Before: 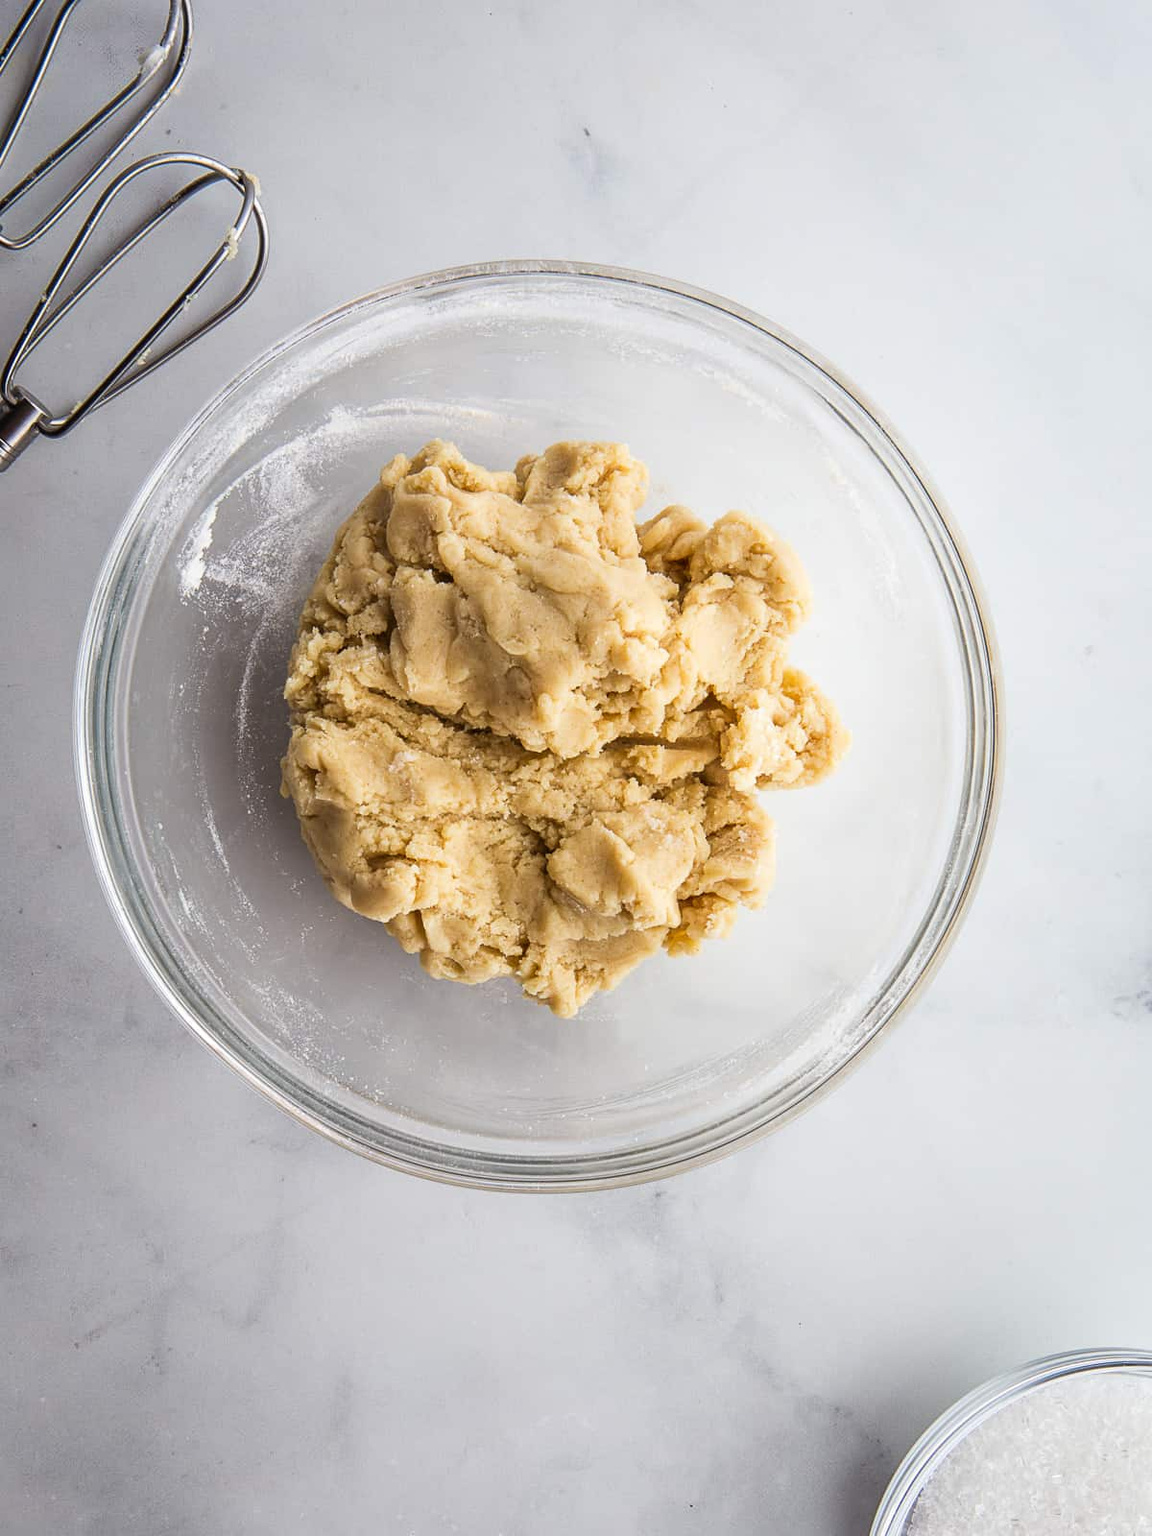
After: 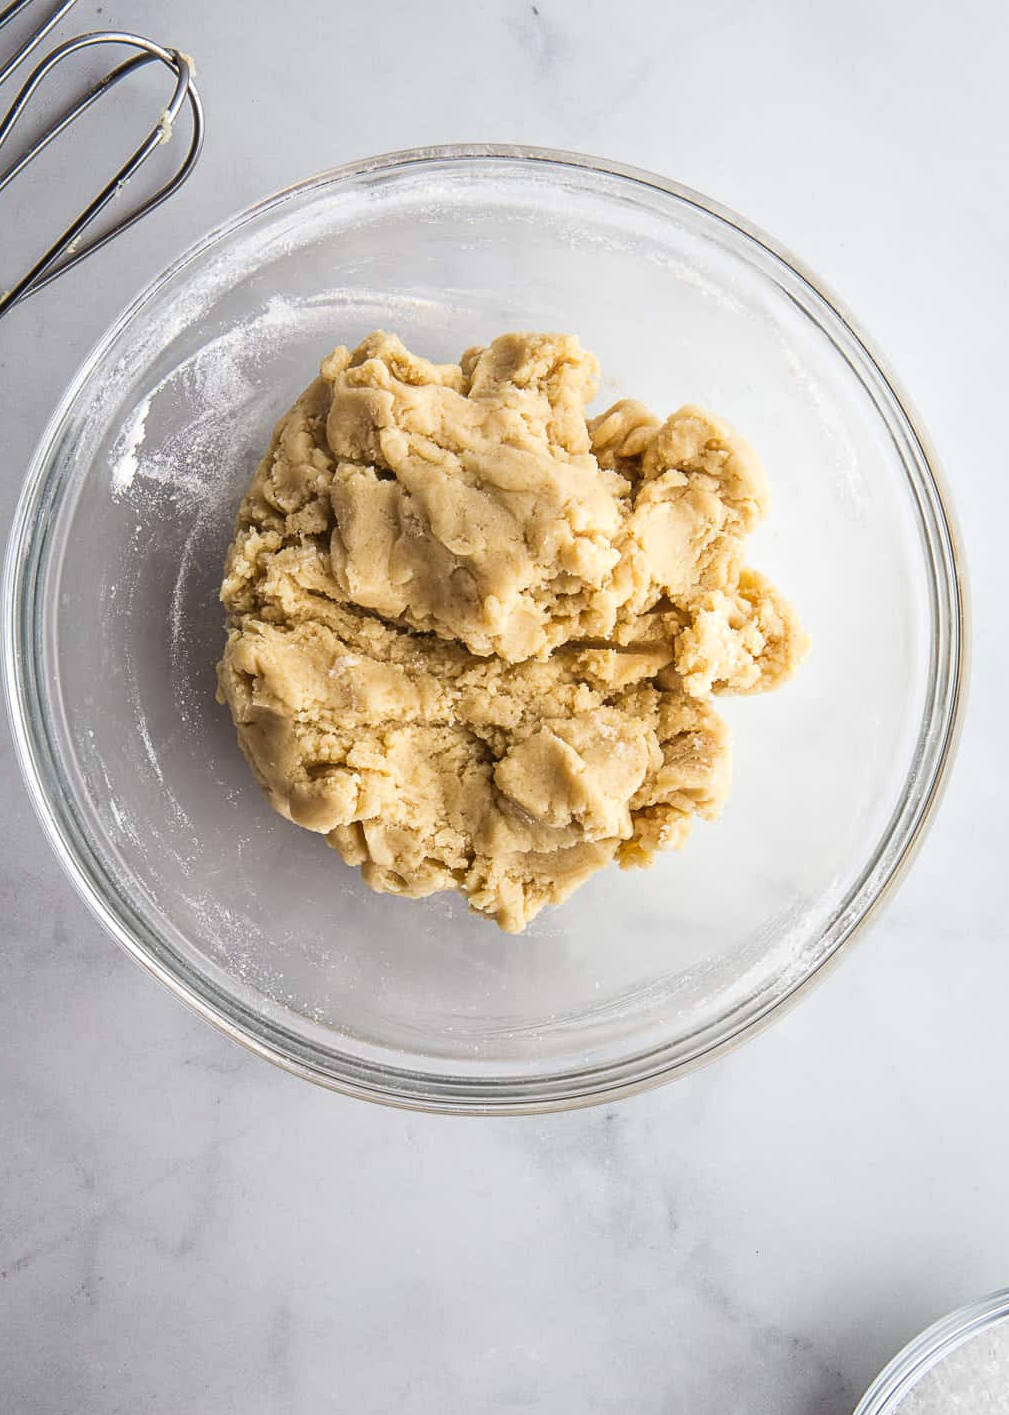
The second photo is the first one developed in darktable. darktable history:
crop: left 6.347%, top 7.997%, right 9.549%, bottom 3.561%
exposure: black level correction -0.003, exposure 0.039 EV, compensate exposure bias true, compensate highlight preservation false
local contrast: mode bilateral grid, contrast 28, coarseness 17, detail 116%, midtone range 0.2
